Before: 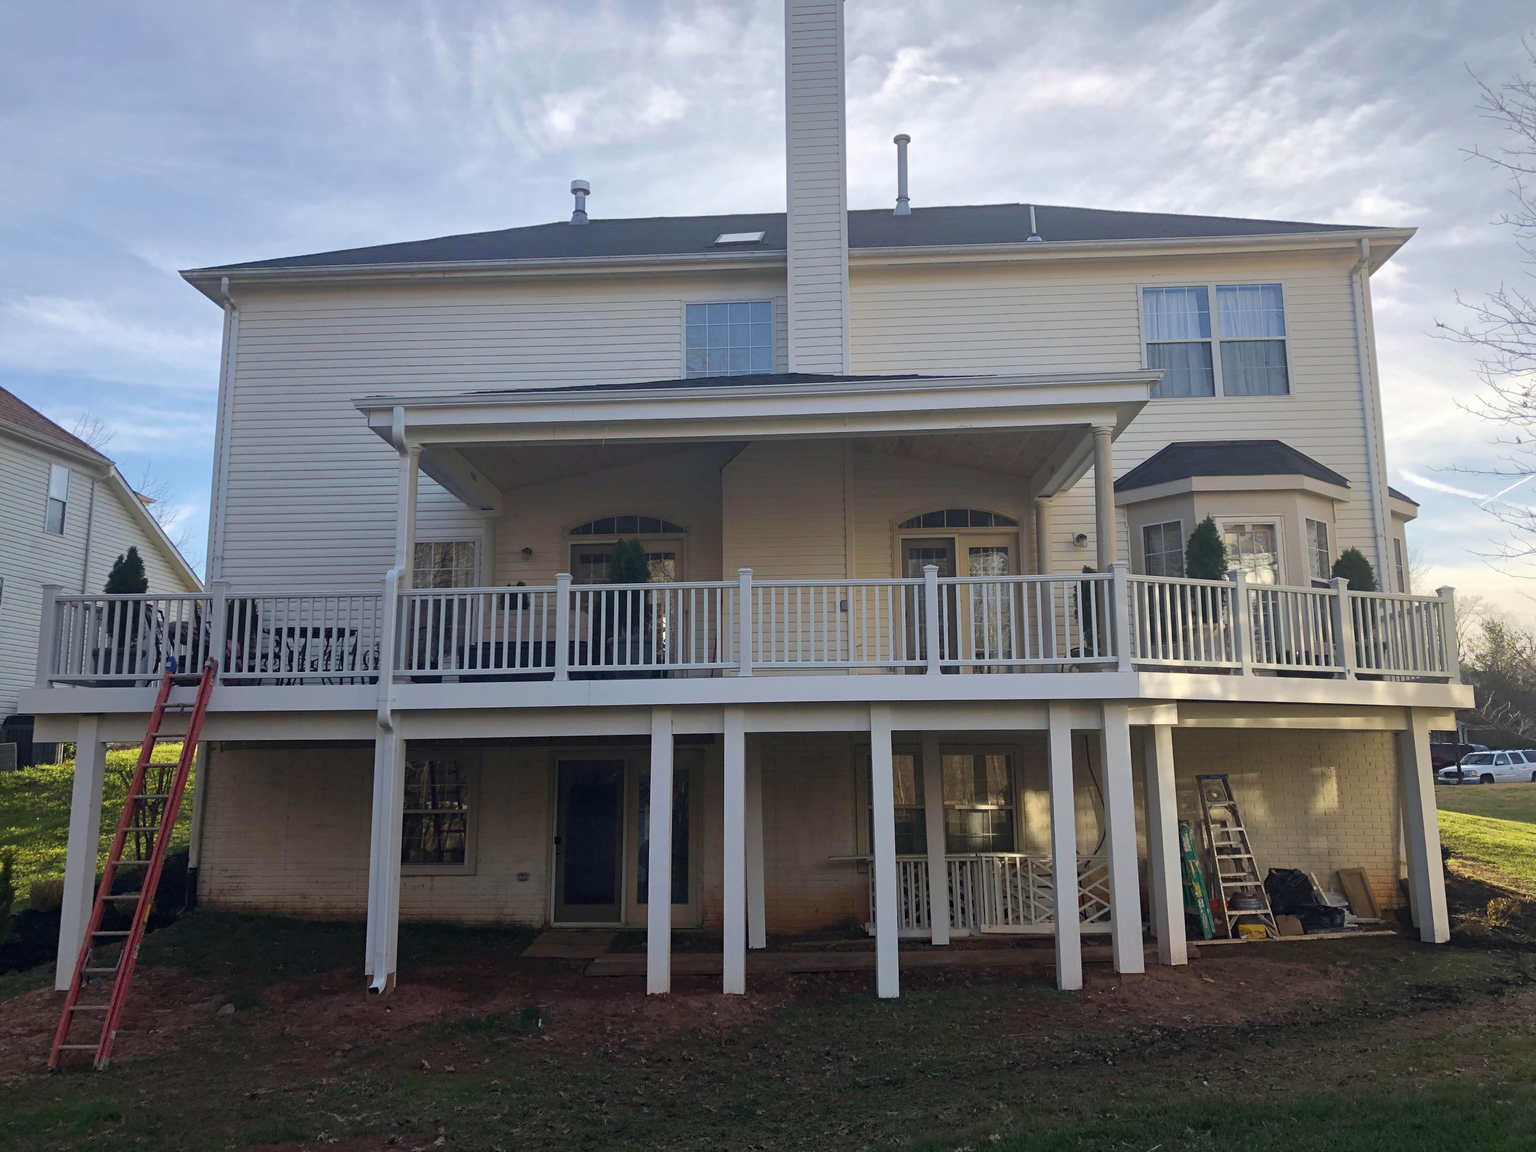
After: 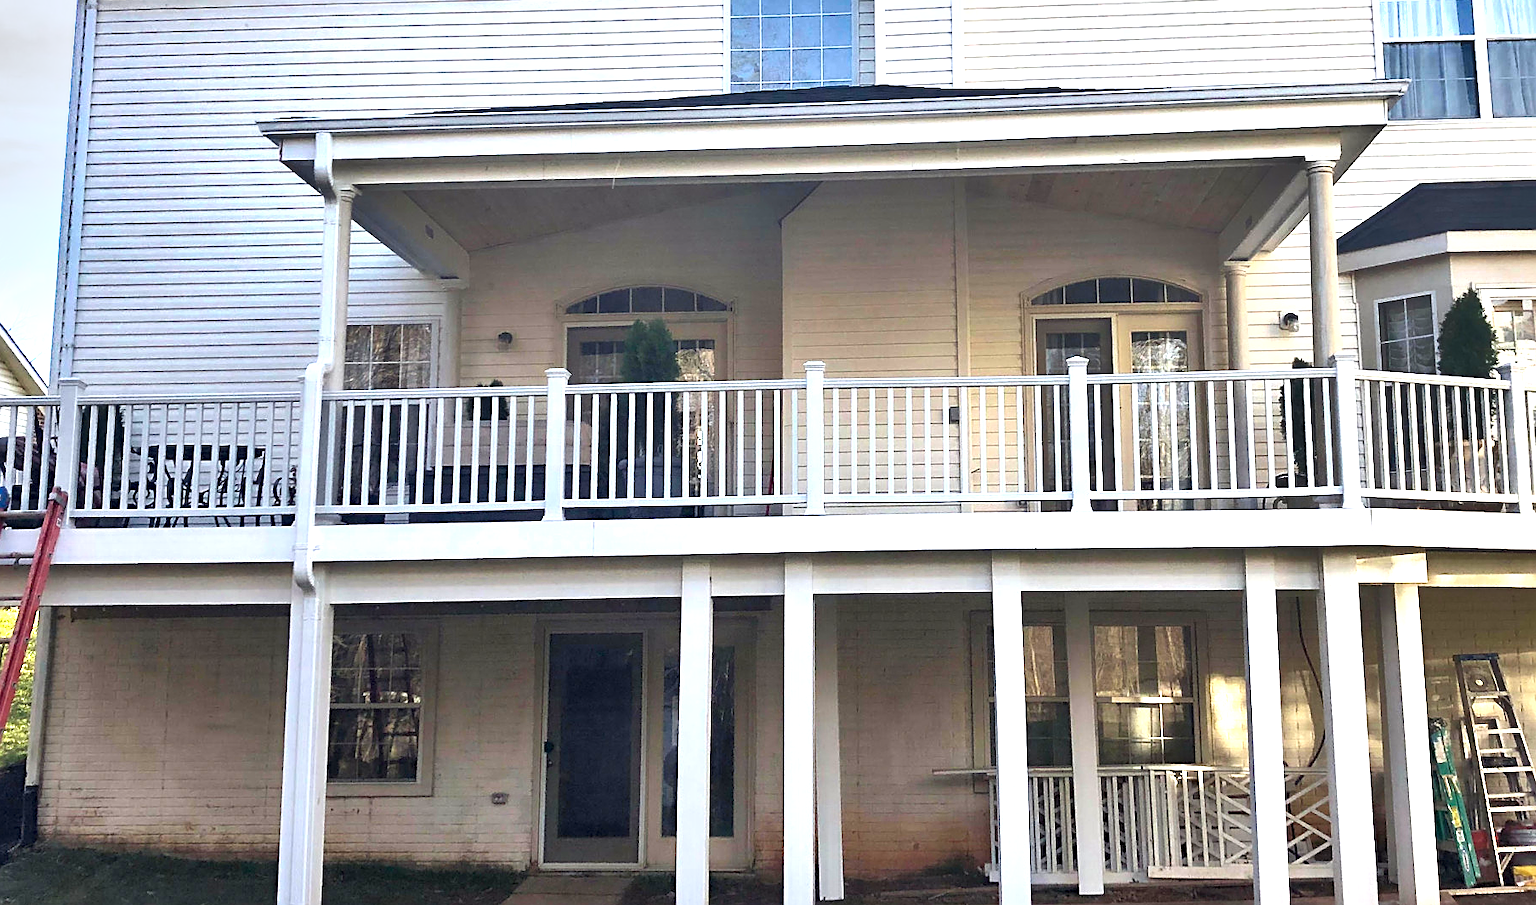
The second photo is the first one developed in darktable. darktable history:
shadows and highlights: radius 130.98, soften with gaussian
exposure: black level correction 0, exposure 1.67 EV, compensate highlight preservation false
contrast equalizer: octaves 7, y [[0.514, 0.573, 0.581, 0.508, 0.5, 0.5], [0.5 ×6], [0.5 ×6], [0 ×6], [0 ×6]]
sharpen: on, module defaults
crop: left 11.12%, top 27.217%, right 18.257%, bottom 17.265%
